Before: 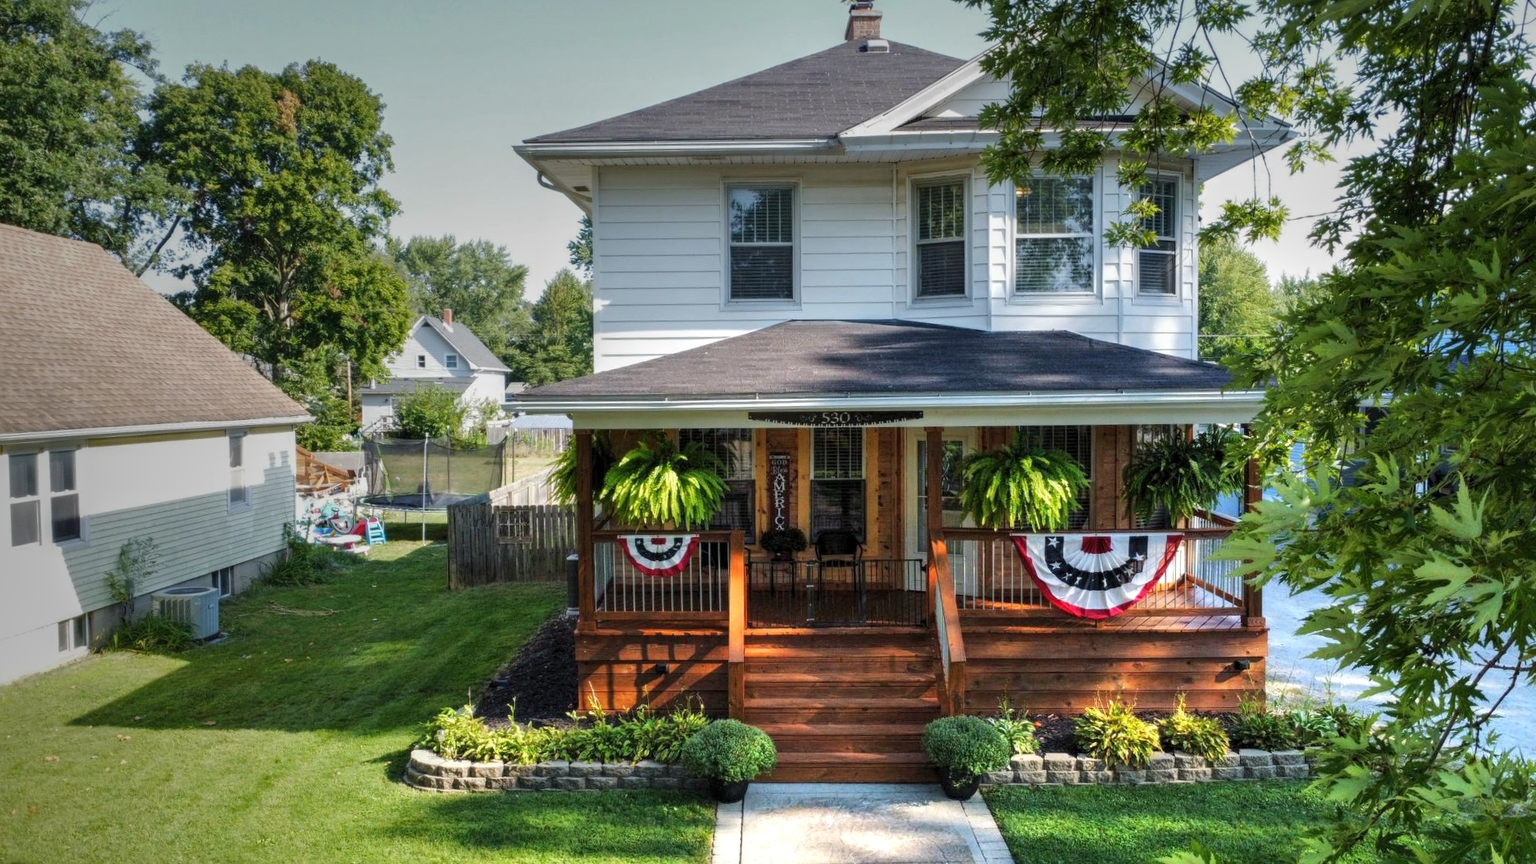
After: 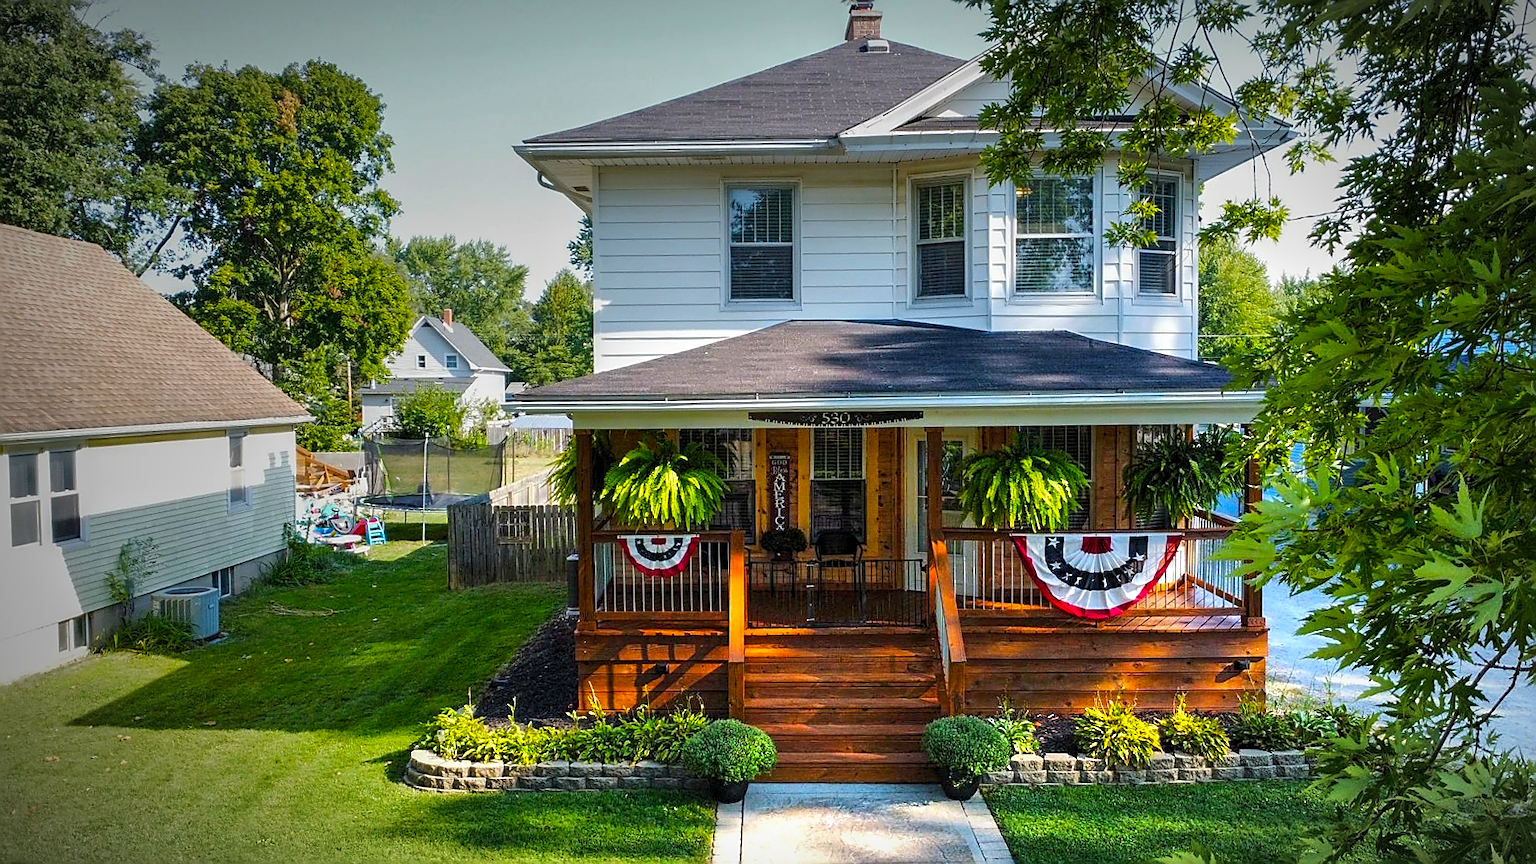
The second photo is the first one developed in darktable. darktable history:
color balance rgb: linear chroma grading › global chroma 15%, perceptual saturation grading › global saturation 30%
sharpen: radius 1.4, amount 1.25, threshold 0.7
vignetting: fall-off start 87%, automatic ratio true
